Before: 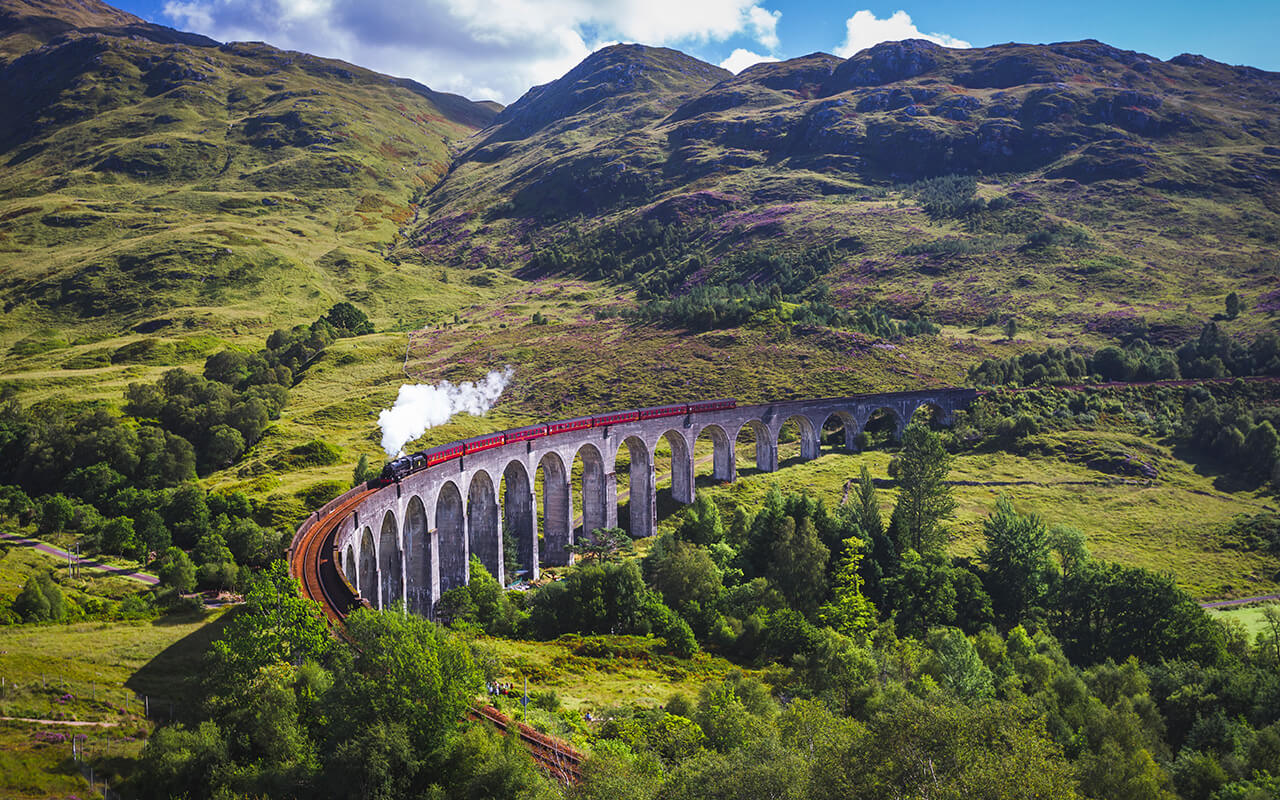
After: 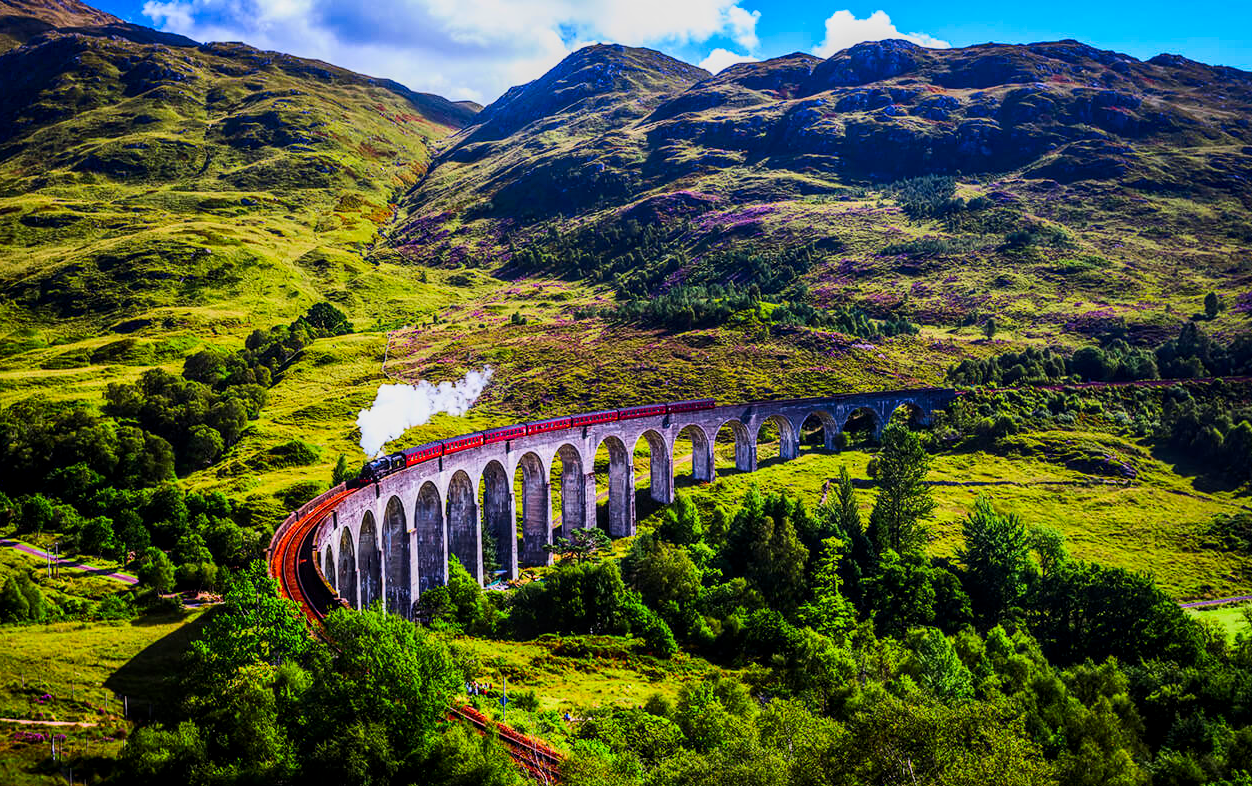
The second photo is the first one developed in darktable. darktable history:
exposure: compensate exposure bias true, compensate highlight preservation false
crop: left 1.667%, right 0.279%, bottom 1.631%
local contrast: on, module defaults
filmic rgb: middle gray luminance 28.77%, black relative exposure -10.29 EV, white relative exposure 5.49 EV, threshold 5.95 EV, target black luminance 0%, hardness 3.91, latitude 2.52%, contrast 1.132, highlights saturation mix 3.55%, shadows ↔ highlights balance 15.43%, enable highlight reconstruction true
contrast brightness saturation: contrast 0.269, brightness 0.021, saturation 0.88
